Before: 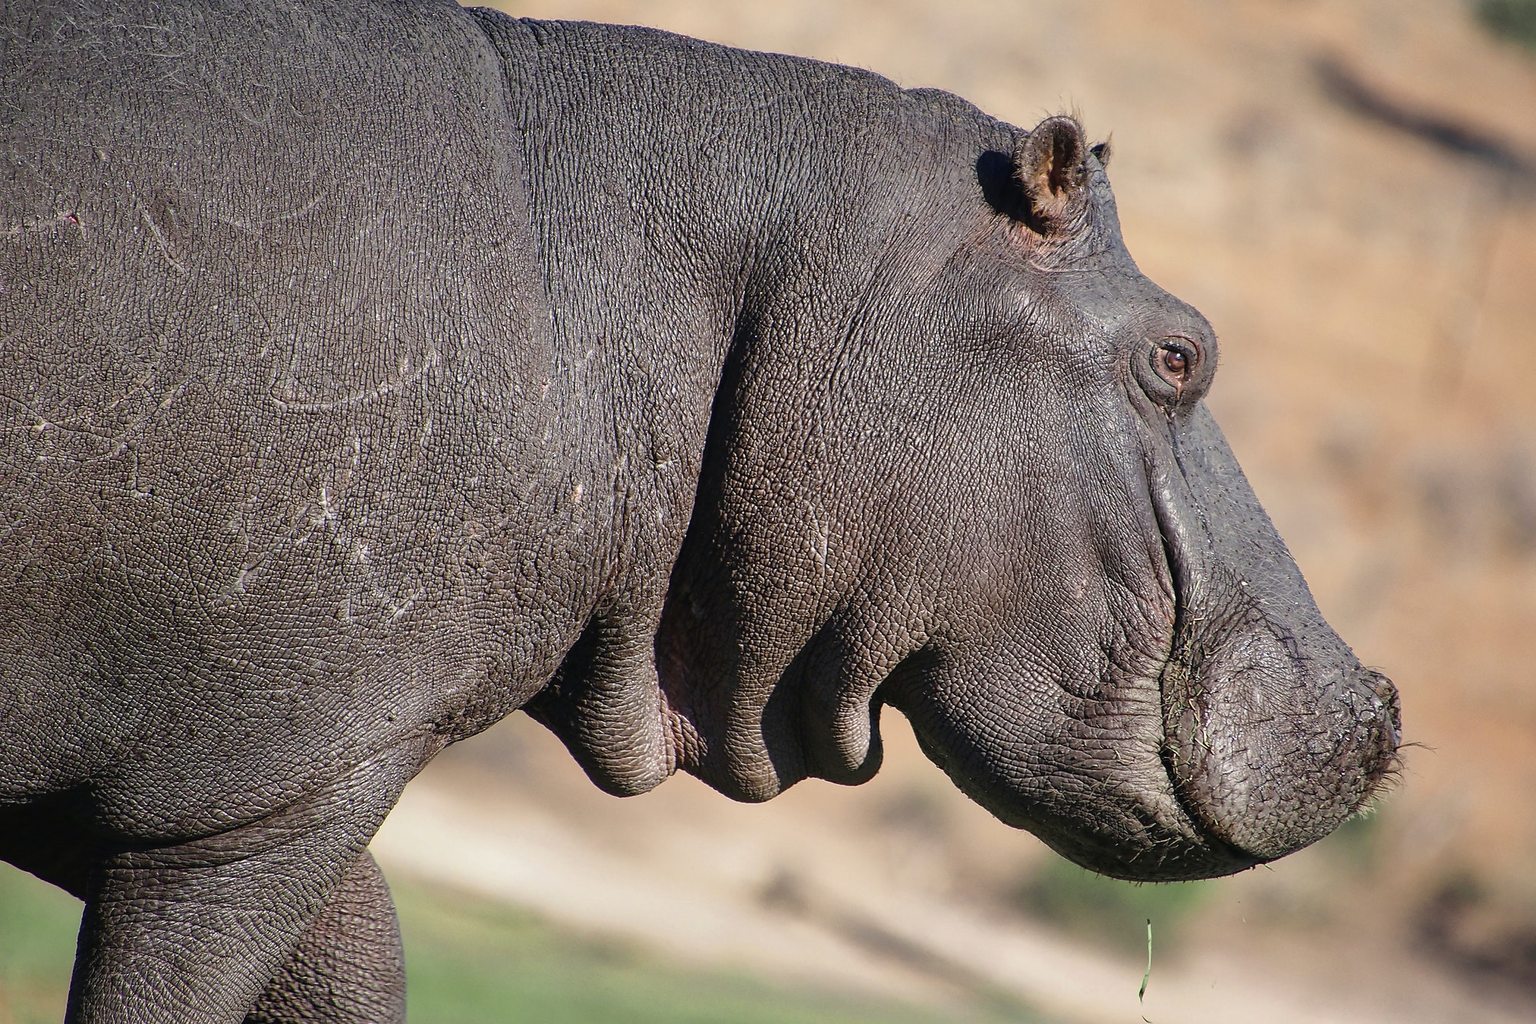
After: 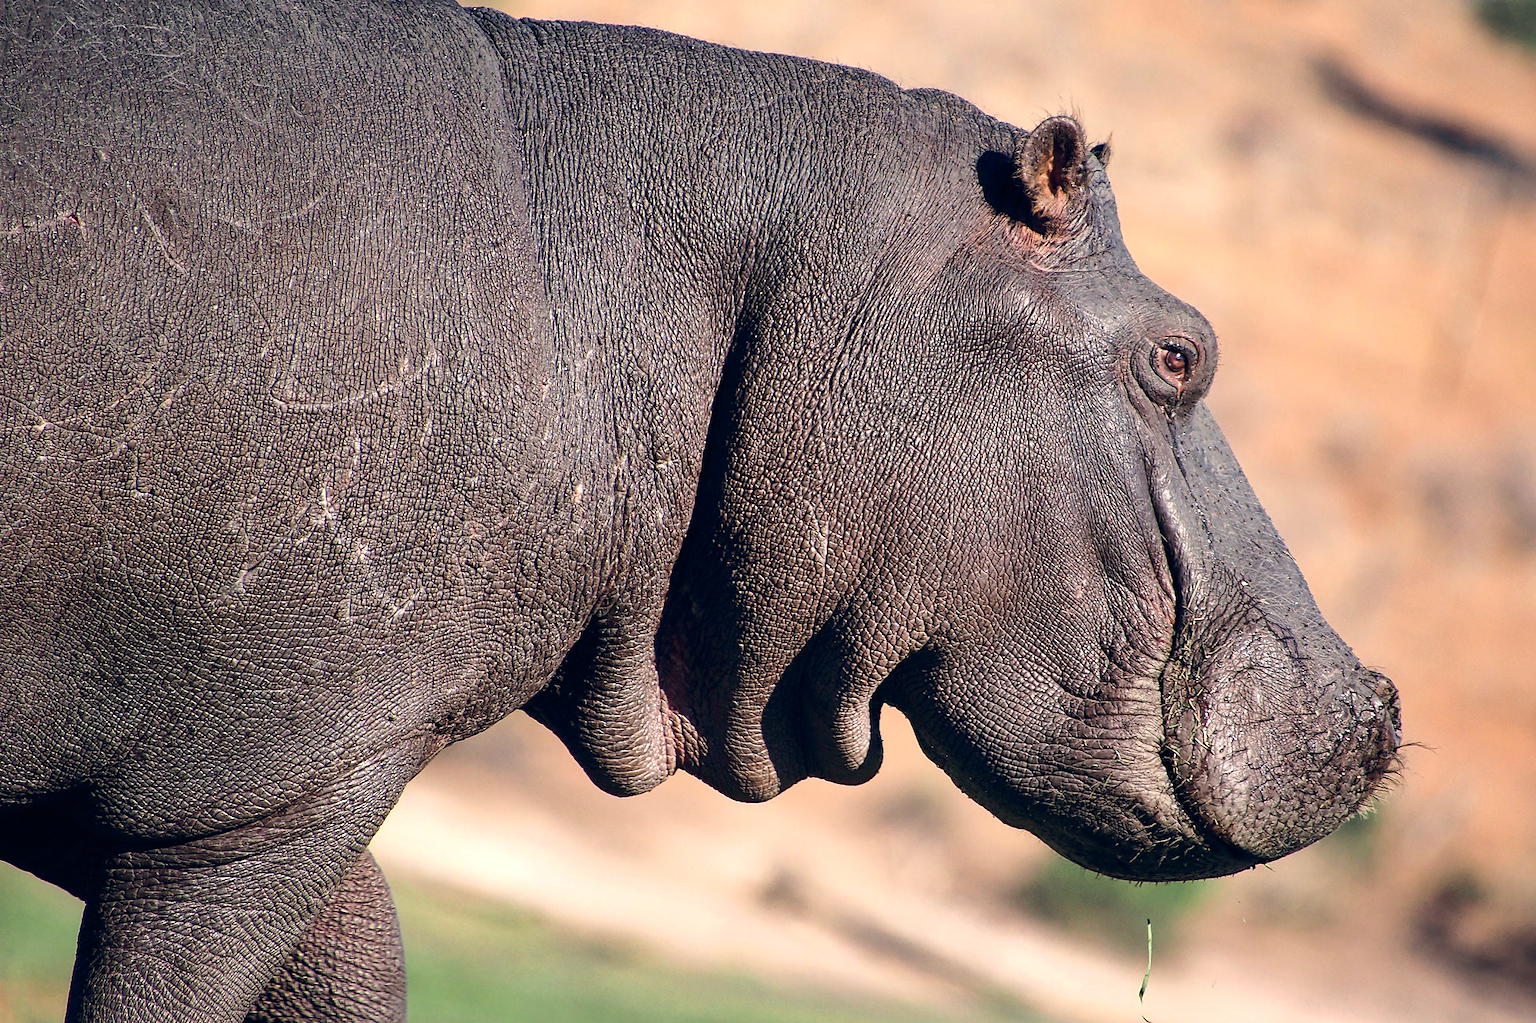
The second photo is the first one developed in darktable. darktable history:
tone equalizer: -8 EV -0.417 EV, -7 EV -0.389 EV, -6 EV -0.333 EV, -5 EV -0.222 EV, -3 EV 0.222 EV, -2 EV 0.333 EV, -1 EV 0.389 EV, +0 EV 0.417 EV, edges refinement/feathering 500, mask exposure compensation -1.57 EV, preserve details no
color balance rgb: shadows lift › hue 87.51°, highlights gain › chroma 1.62%, highlights gain › hue 55.1°, global offset › chroma 0.1%, global offset › hue 253.66°, linear chroma grading › global chroma 0.5%
